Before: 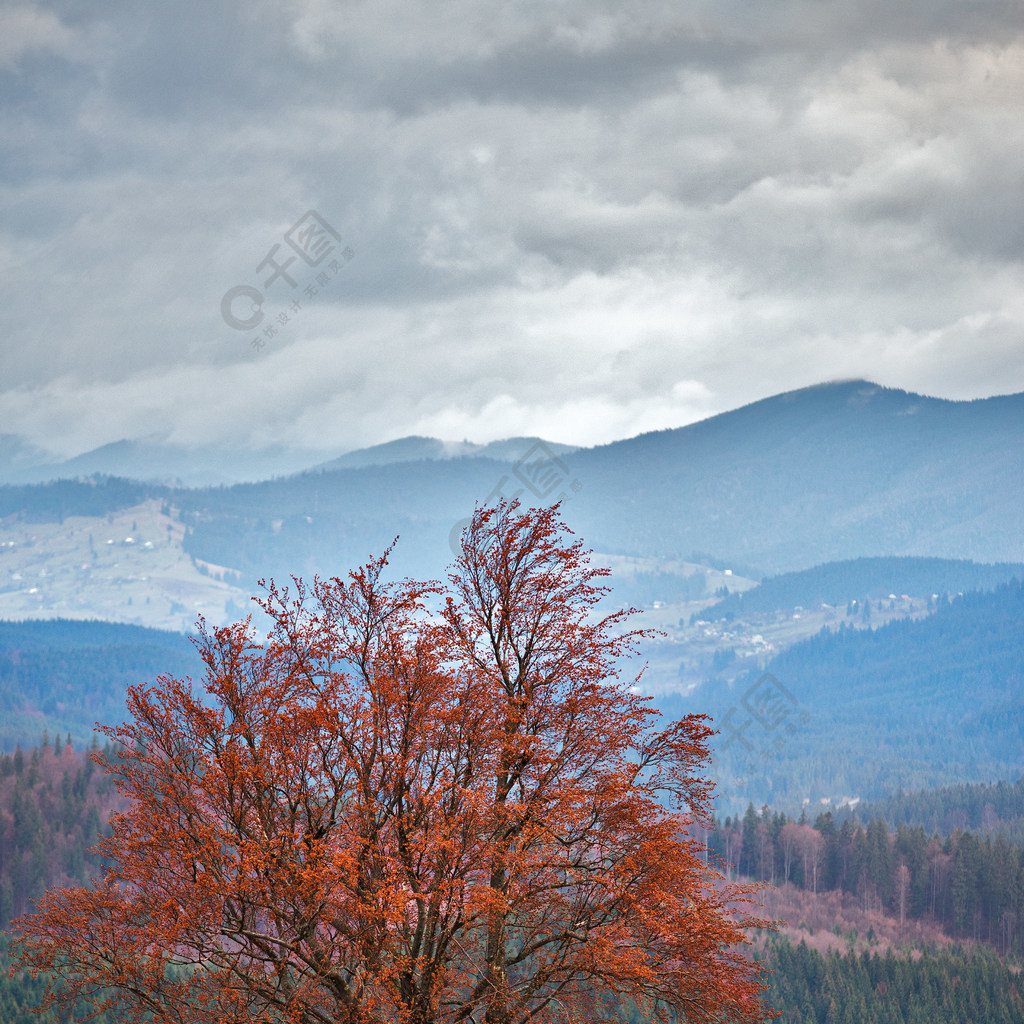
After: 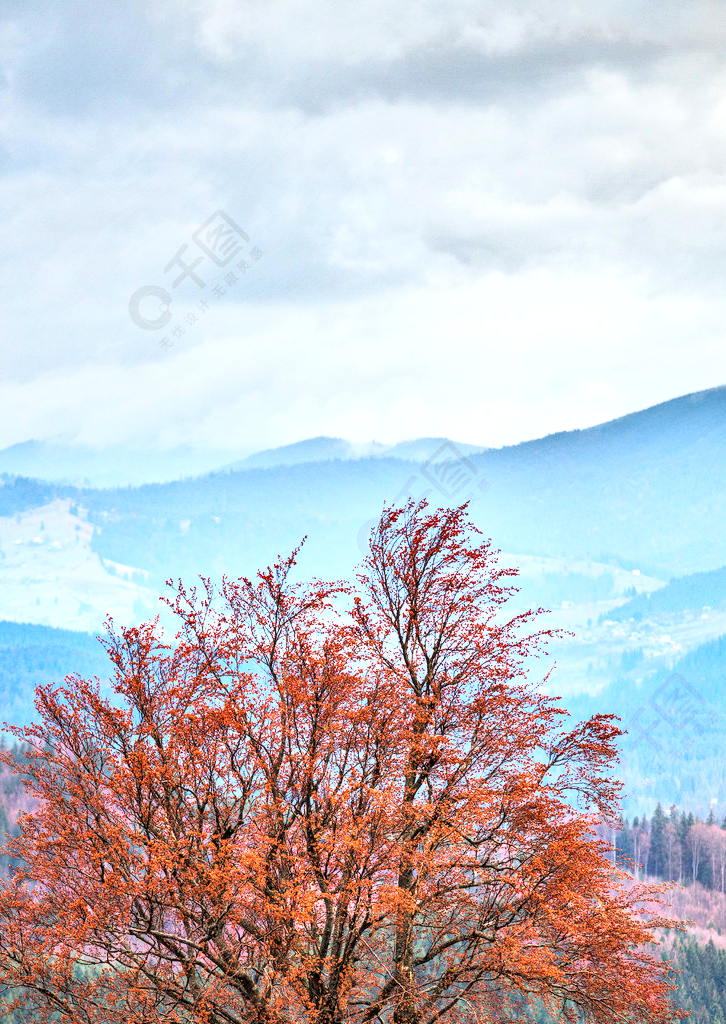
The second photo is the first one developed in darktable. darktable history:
local contrast: on, module defaults
crop and rotate: left 9.014%, right 20.078%
shadows and highlights: shadows 31.58, highlights -32.88, soften with gaussian
base curve: curves: ch0 [(0, 0) (0.012, 0.01) (0.073, 0.168) (0.31, 0.711) (0.645, 0.957) (1, 1)]
